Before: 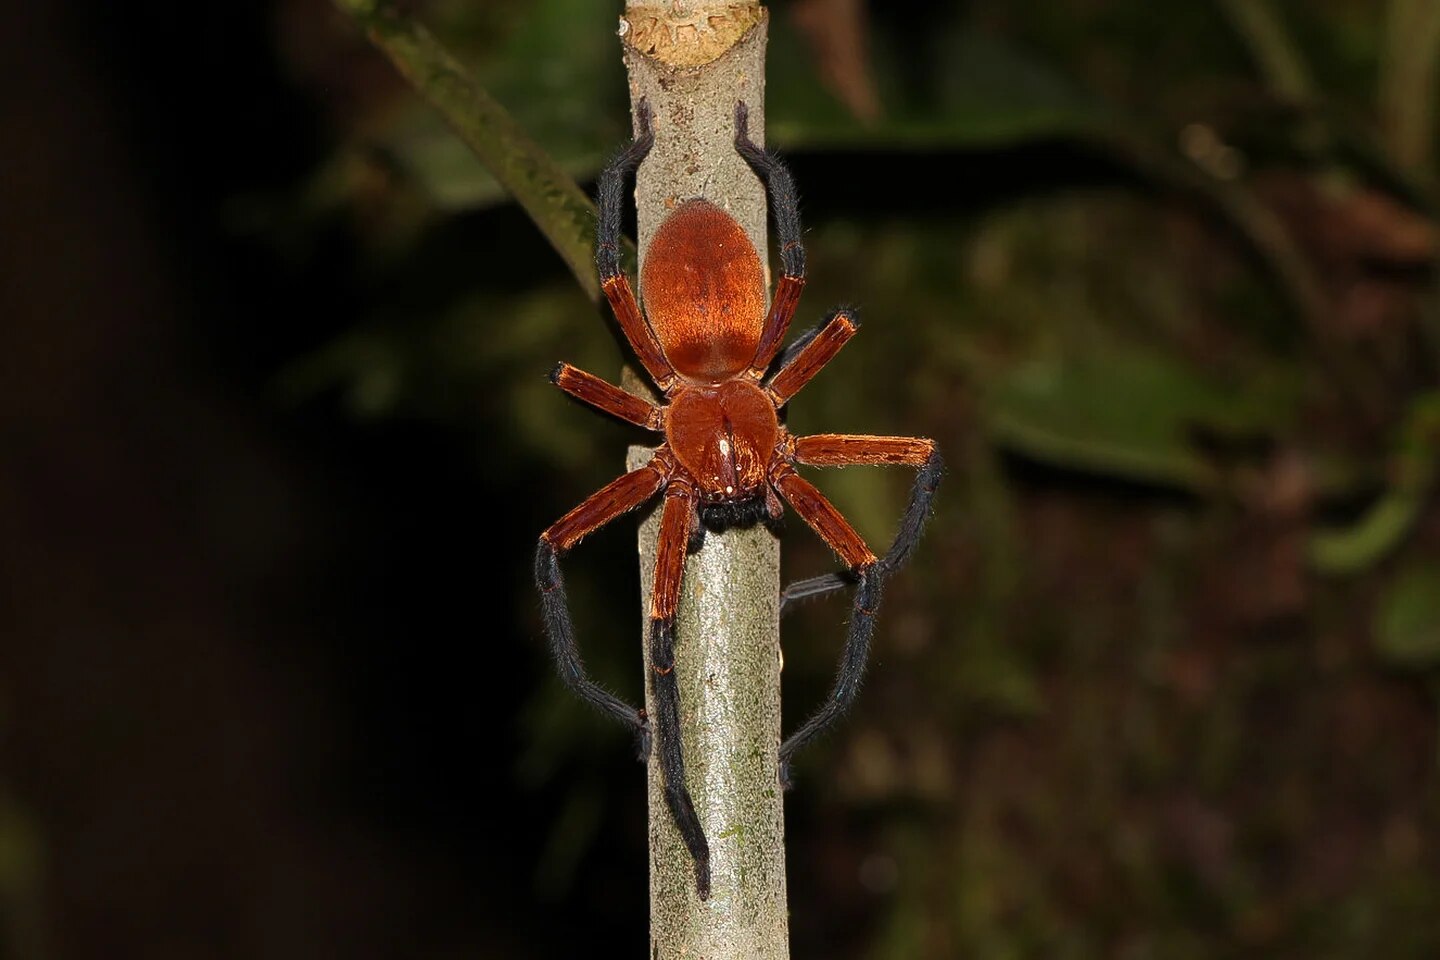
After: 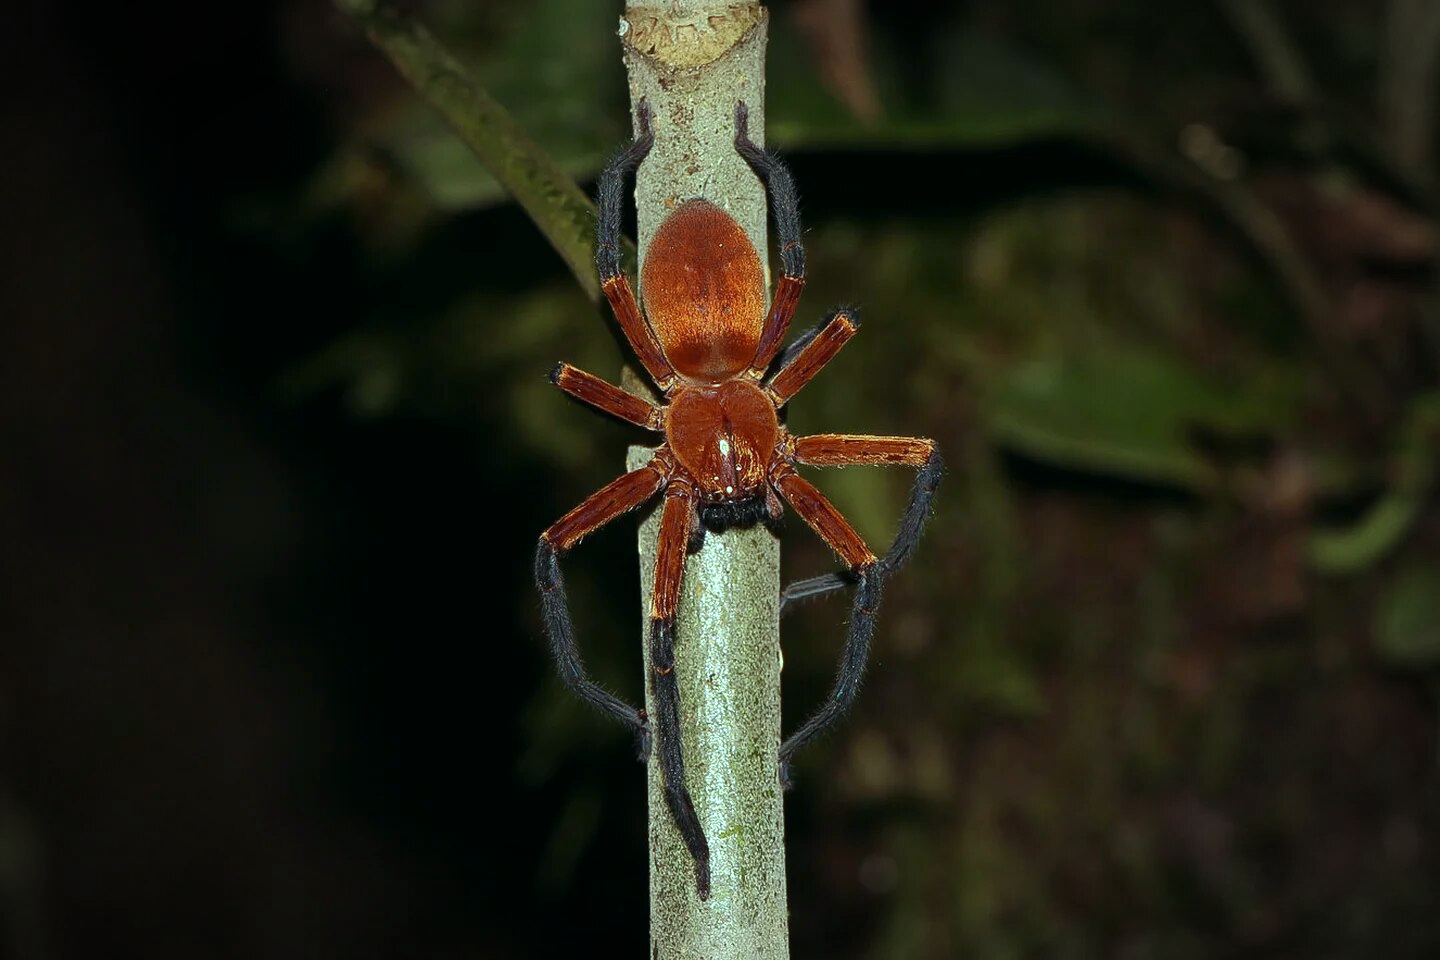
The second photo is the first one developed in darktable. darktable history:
vignetting: automatic ratio true
color balance: mode lift, gamma, gain (sRGB), lift [0.997, 0.979, 1.021, 1.011], gamma [1, 1.084, 0.916, 0.998], gain [1, 0.87, 1.13, 1.101], contrast 4.55%, contrast fulcrum 38.24%, output saturation 104.09%
